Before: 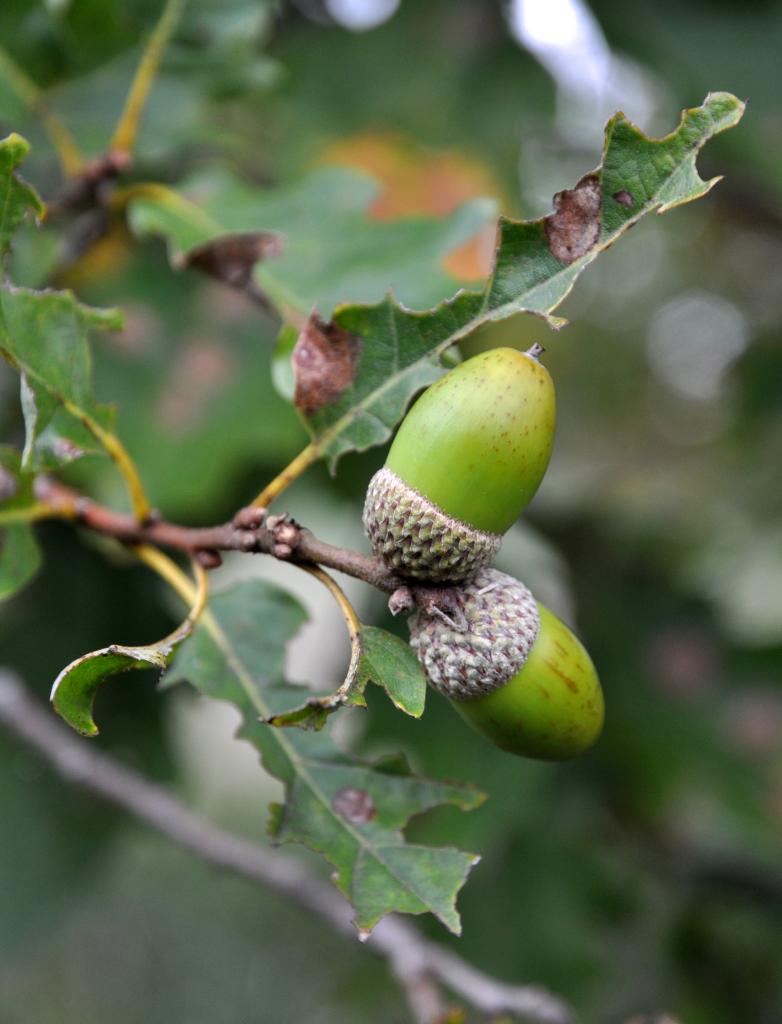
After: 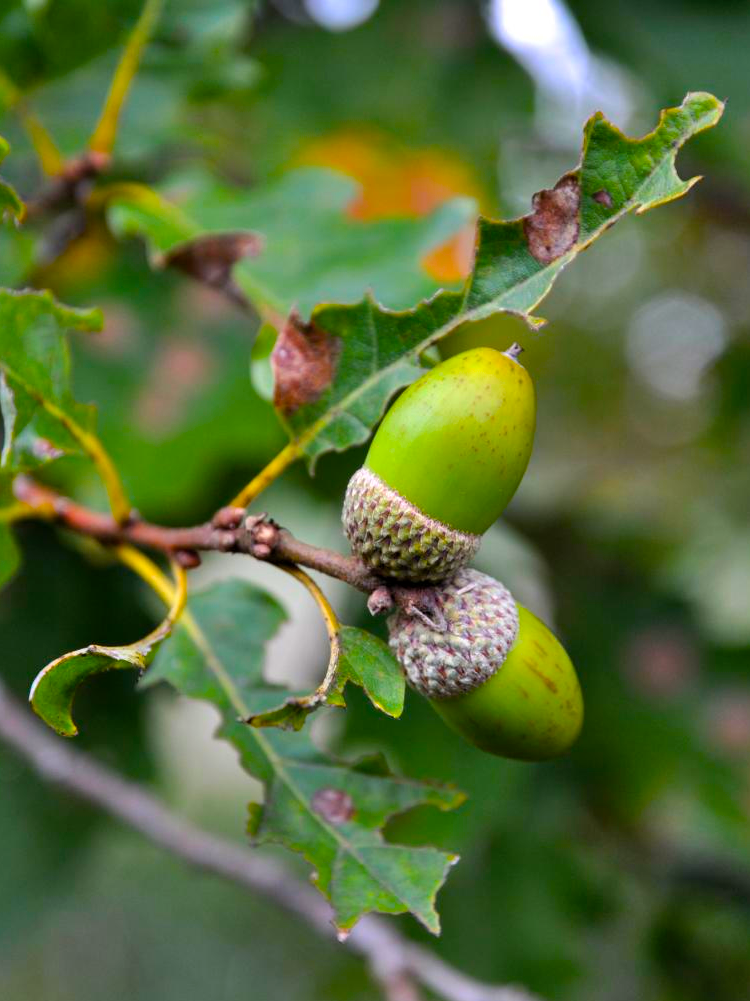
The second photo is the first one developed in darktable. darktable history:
color balance rgb: perceptual saturation grading › global saturation 25.323%, global vibrance 50.213%
shadows and highlights: radius 135.8, soften with gaussian
crop and rotate: left 2.723%, right 1.297%, bottom 2.165%
levels: mode automatic
